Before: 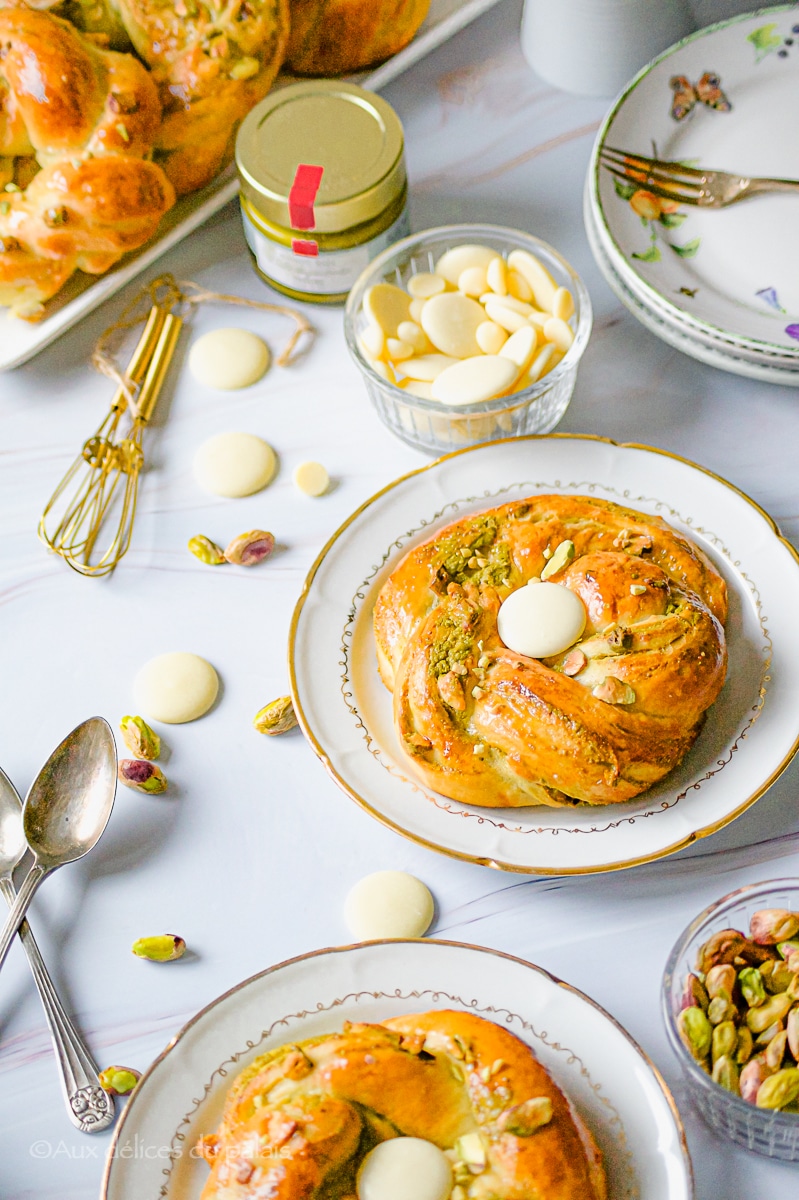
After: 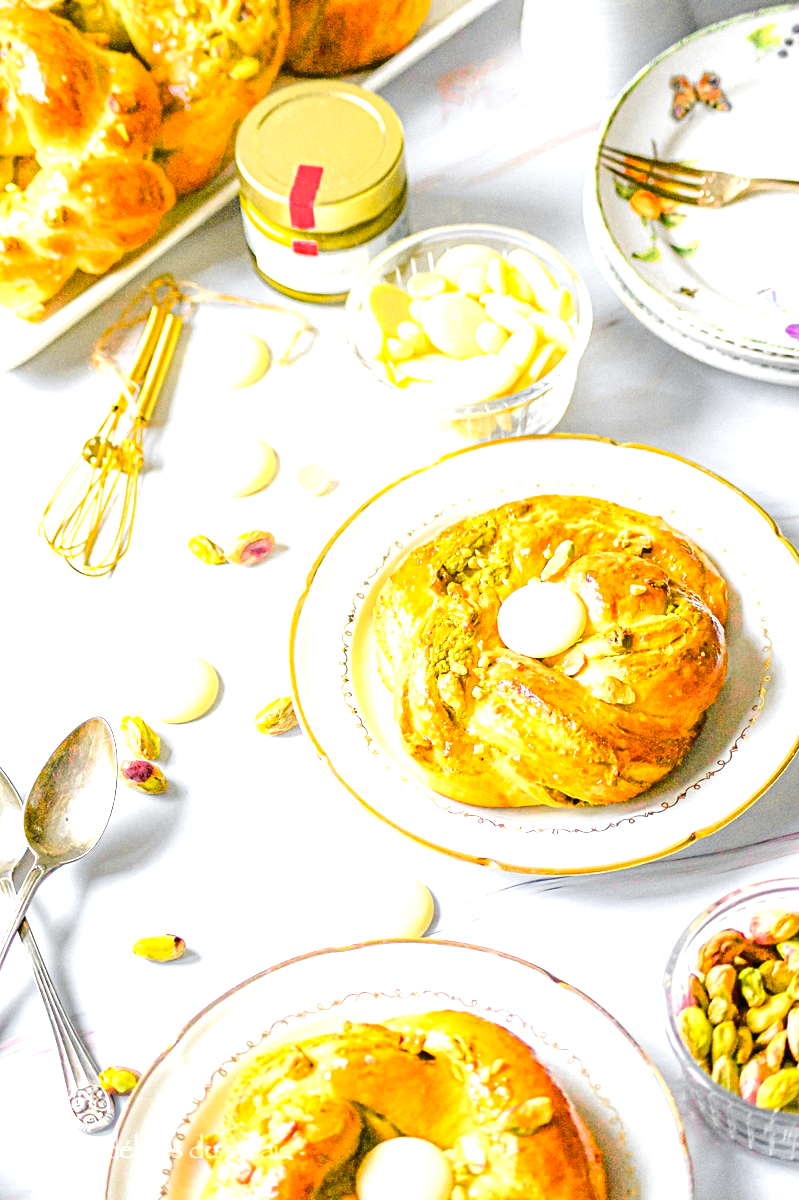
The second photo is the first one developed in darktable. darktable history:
exposure: black level correction 0, exposure 1.1 EV, compensate exposure bias true, compensate highlight preservation false
tone curve: curves: ch0 [(0, 0.012) (0.036, 0.035) (0.274, 0.288) (0.504, 0.536) (0.844, 0.84) (1, 0.983)]; ch1 [(0, 0) (0.389, 0.403) (0.462, 0.486) (0.499, 0.498) (0.511, 0.502) (0.536, 0.547) (0.579, 0.578) (0.626, 0.645) (0.749, 0.781) (1, 1)]; ch2 [(0, 0) (0.457, 0.486) (0.5, 0.5) (0.557, 0.561) (0.614, 0.622) (0.704, 0.732) (1, 1)], color space Lab, independent channels, preserve colors none
